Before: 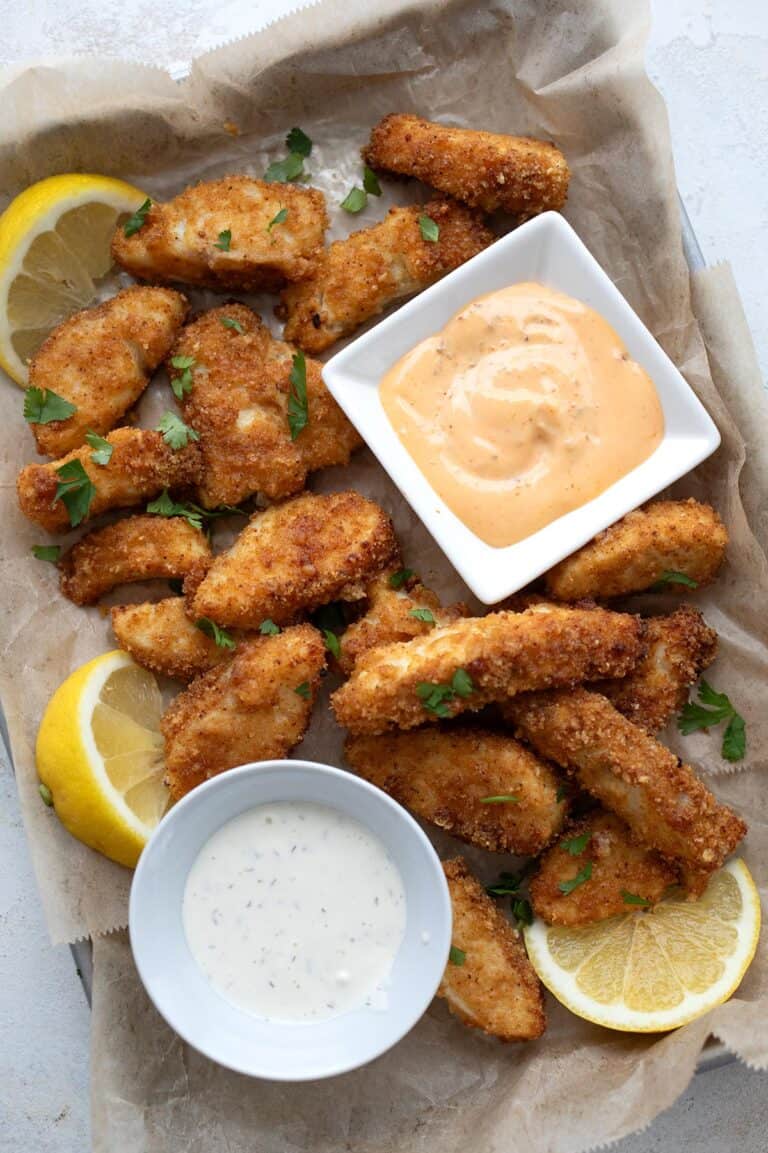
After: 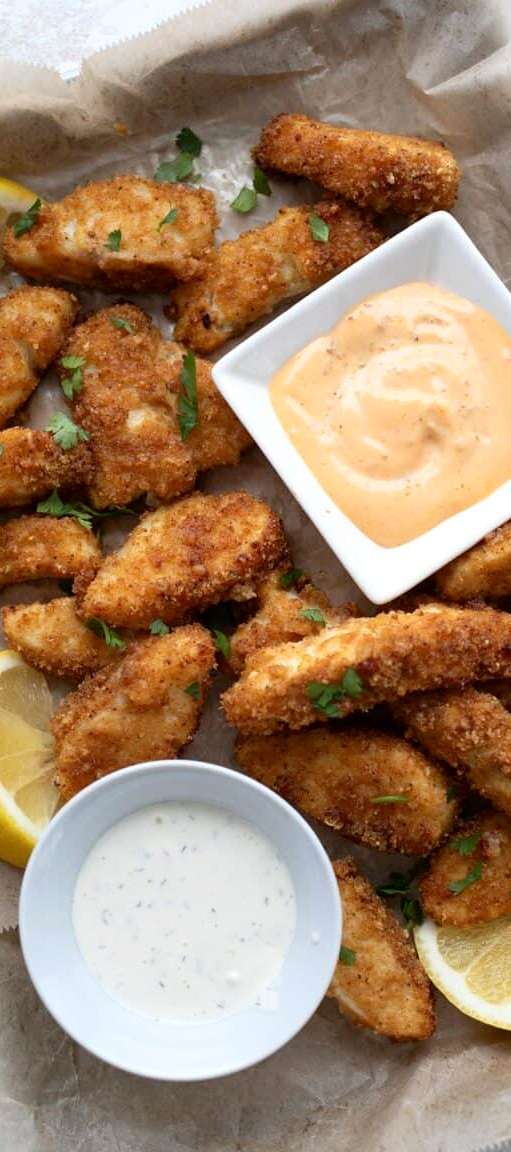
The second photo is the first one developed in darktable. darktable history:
crop and rotate: left 14.436%, right 18.898%
shadows and highlights: shadows -30, highlights 30
